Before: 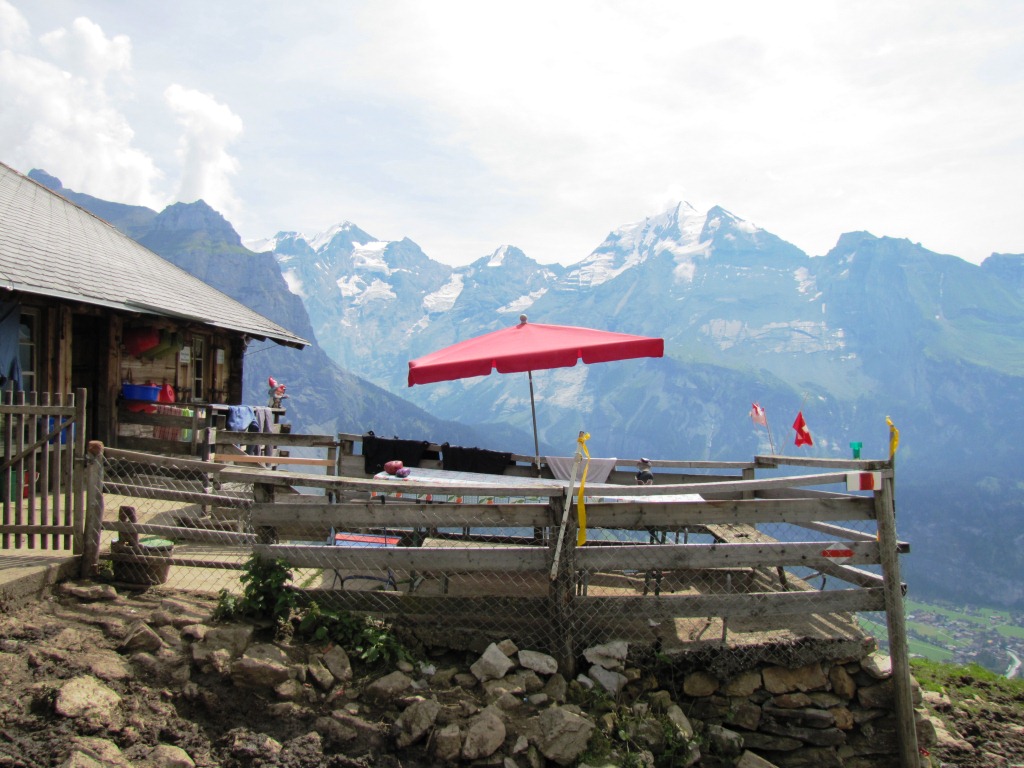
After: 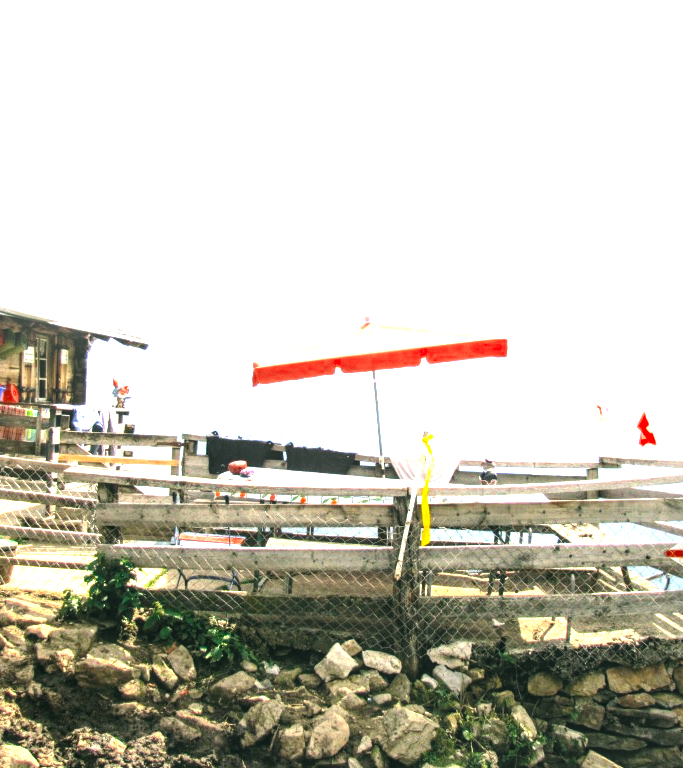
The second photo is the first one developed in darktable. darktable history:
exposure: exposure 0.608 EV, compensate highlight preservation false
crop and rotate: left 15.275%, right 18.007%
tone equalizer: -8 EV -0.751 EV, -7 EV -0.731 EV, -6 EV -0.601 EV, -5 EV -0.39 EV, -3 EV 0.373 EV, -2 EV 0.6 EV, -1 EV 0.689 EV, +0 EV 0.74 EV, mask exposure compensation -0.513 EV
local contrast: on, module defaults
color zones: curves: ch0 [(0, 0.5) (0.125, 0.4) (0.25, 0.5) (0.375, 0.4) (0.5, 0.4) (0.625, 0.6) (0.75, 0.6) (0.875, 0.5)]; ch1 [(0, 0.4) (0.125, 0.5) (0.25, 0.4) (0.375, 0.4) (0.5, 0.4) (0.625, 0.4) (0.75, 0.5) (0.875, 0.4)]; ch2 [(0, 0.6) (0.125, 0.5) (0.25, 0.5) (0.375, 0.6) (0.5, 0.6) (0.625, 0.5) (0.75, 0.5) (0.875, 0.5)]
color balance rgb: highlights gain › chroma 0.881%, highlights gain › hue 27.44°, perceptual saturation grading › global saturation 25.735%, perceptual brilliance grading › global brilliance 12.81%, perceptual brilliance grading › highlights 15.275%, global vibrance 20%
color correction: highlights a* -0.494, highlights b* 9.44, shadows a* -8.76, shadows b* 1.49
